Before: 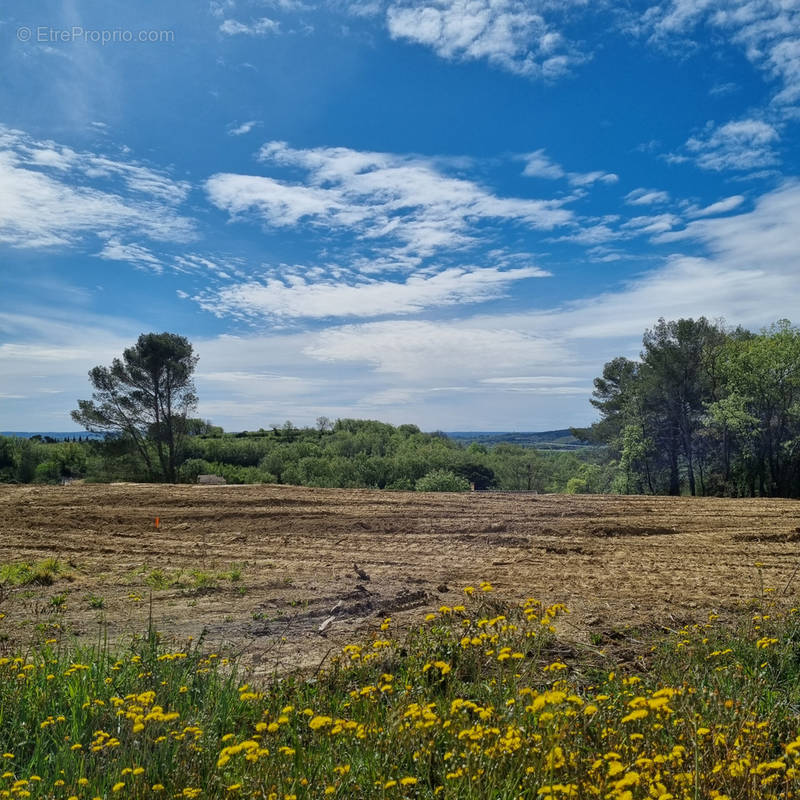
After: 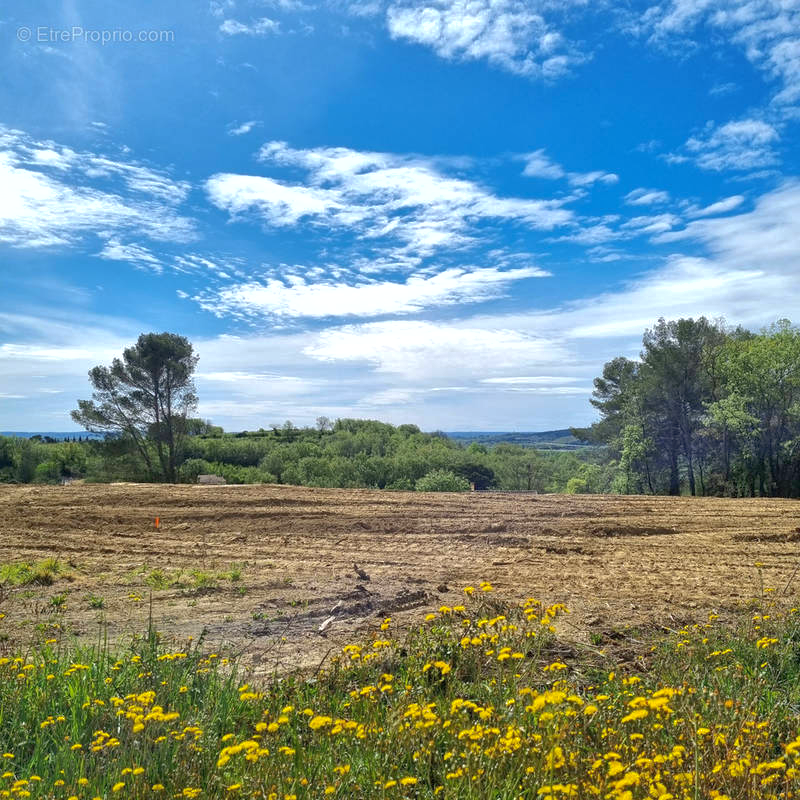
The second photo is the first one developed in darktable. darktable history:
shadows and highlights: on, module defaults
exposure: exposure 0.74 EV, compensate highlight preservation false
